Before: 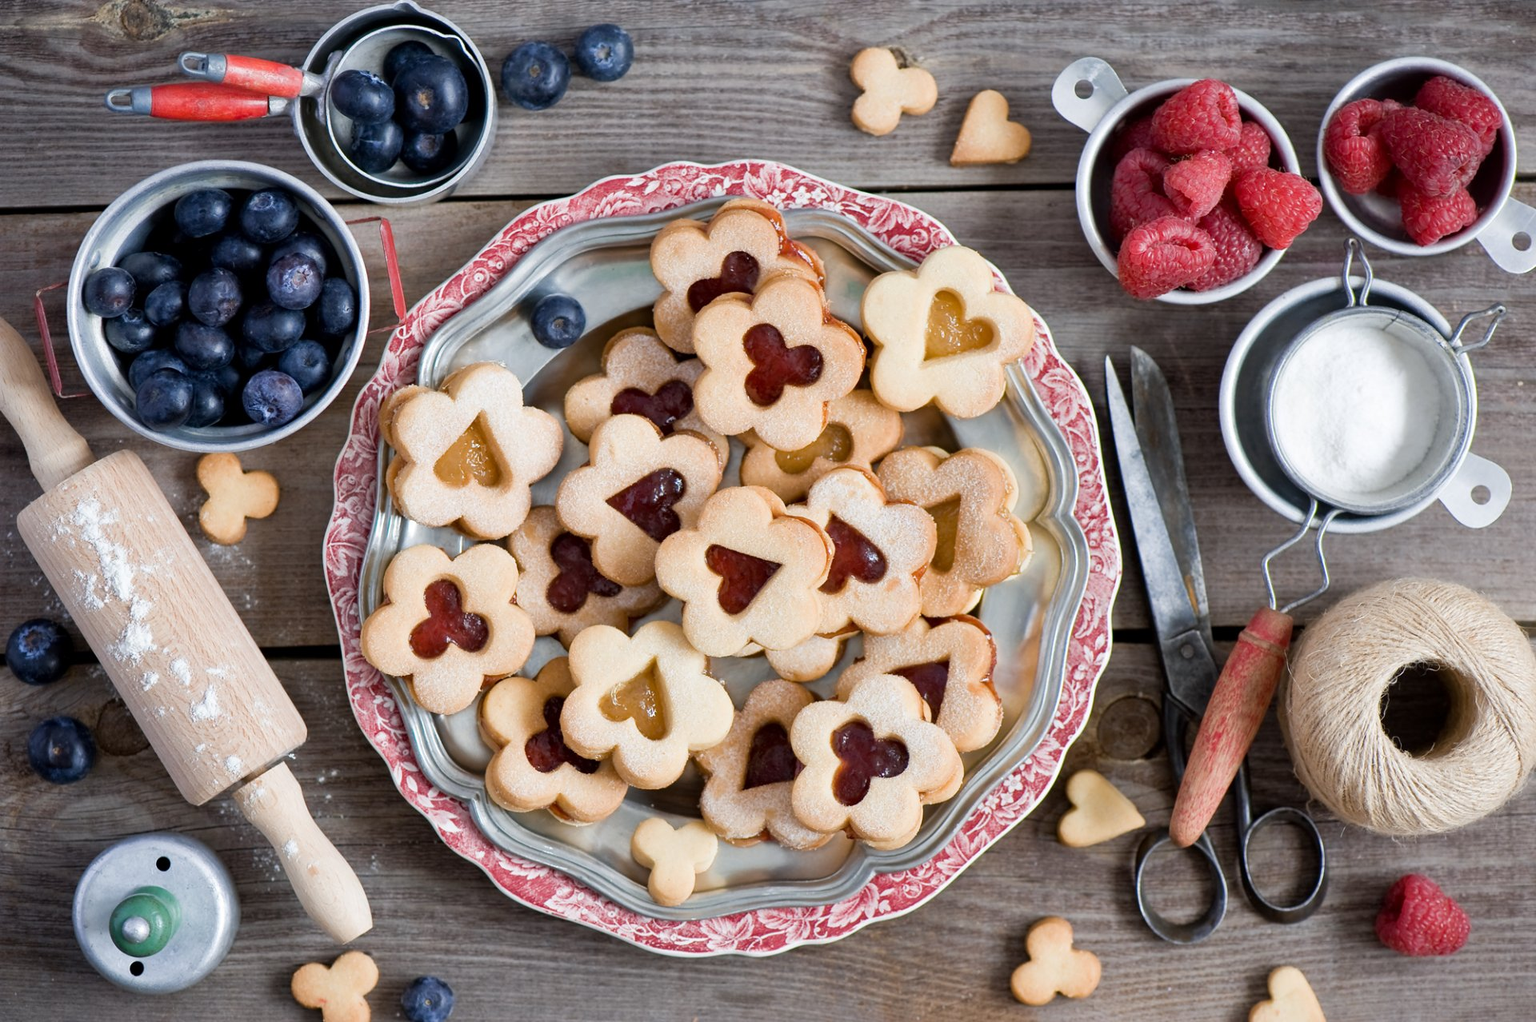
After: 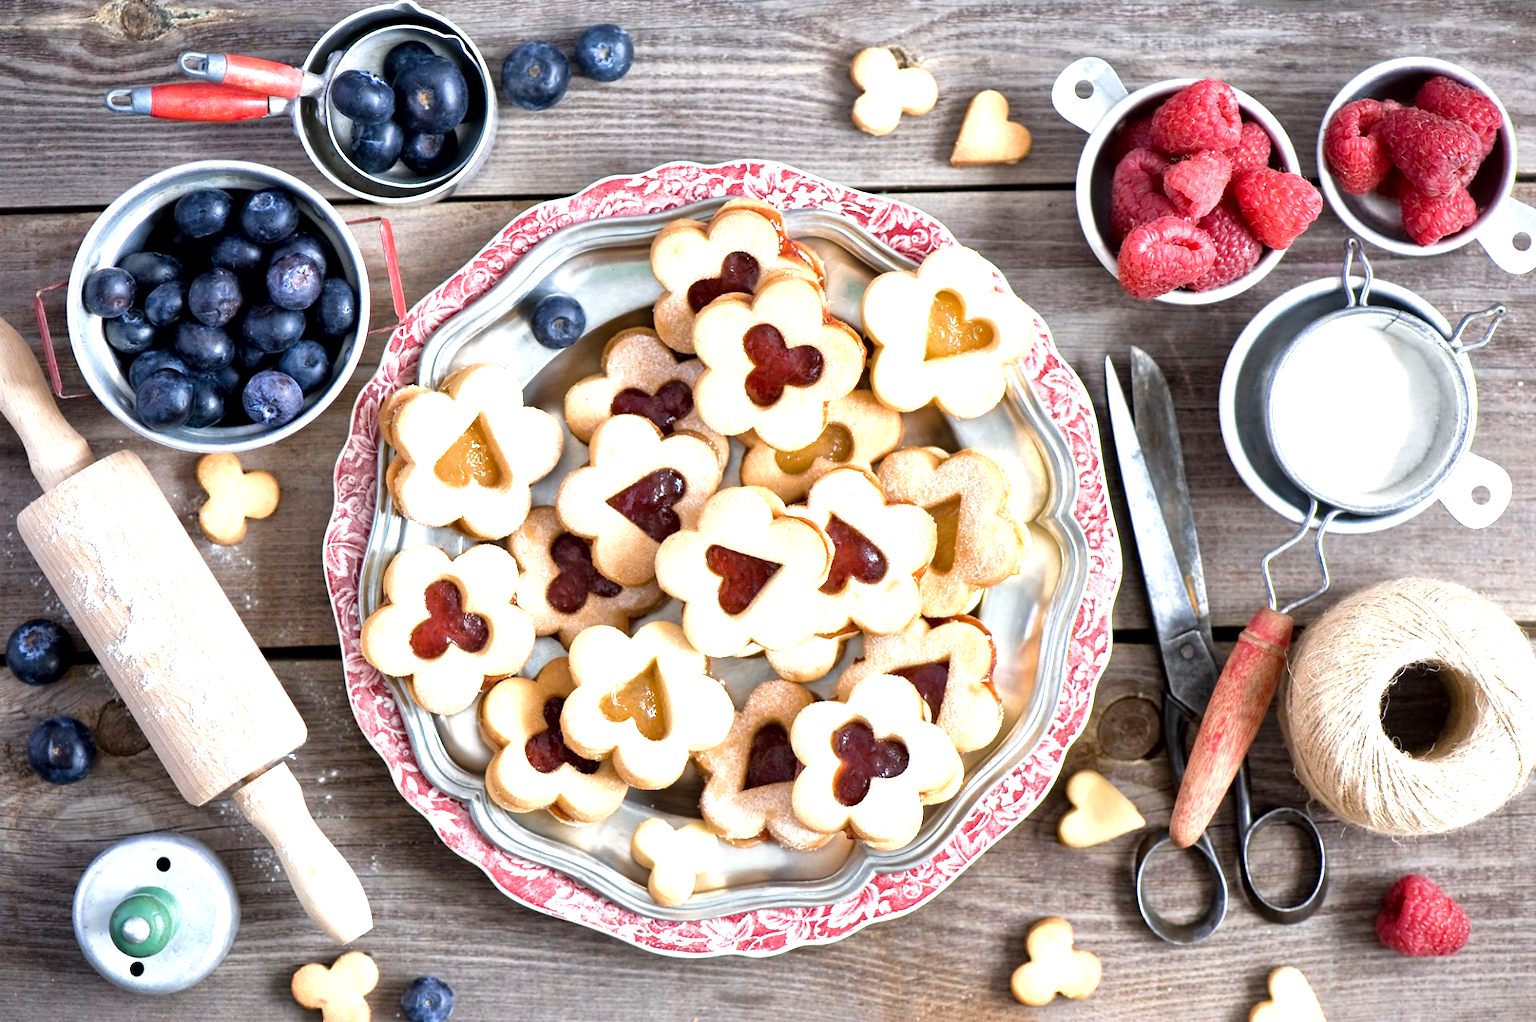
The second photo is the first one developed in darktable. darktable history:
exposure: black level correction 0, exposure 1.001 EV, compensate exposure bias true, compensate highlight preservation false
local contrast: mode bilateral grid, contrast 19, coarseness 49, detail 139%, midtone range 0.2
